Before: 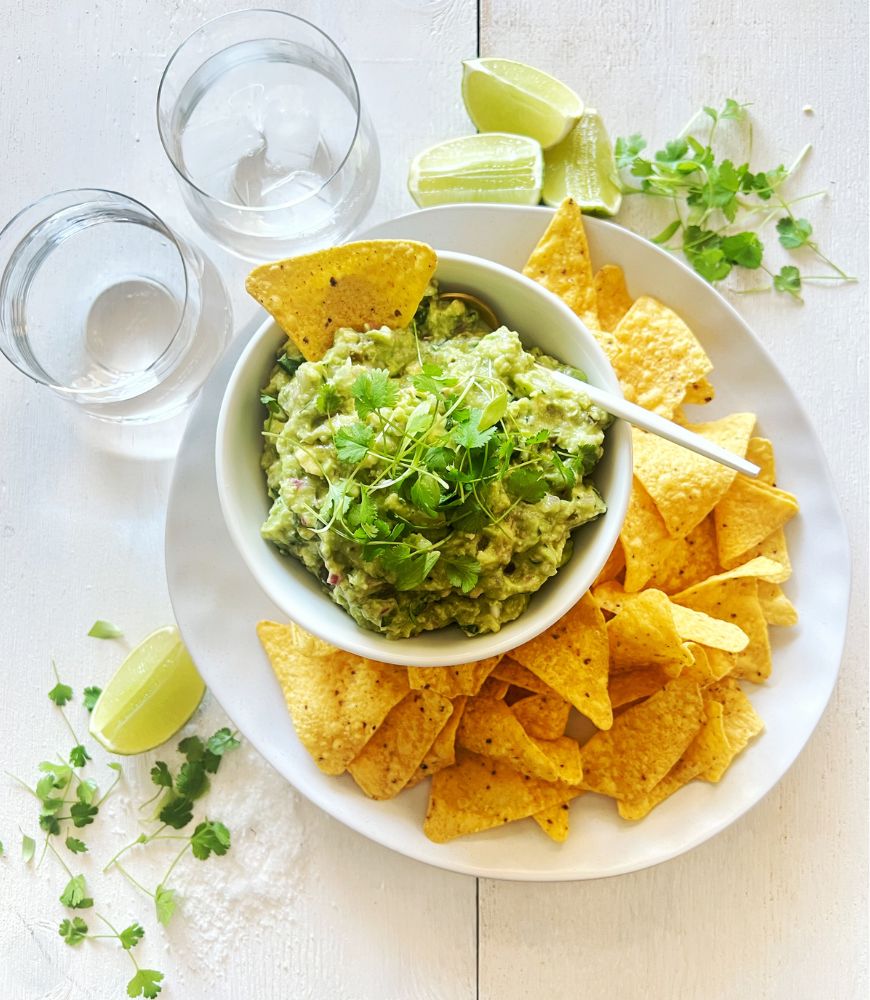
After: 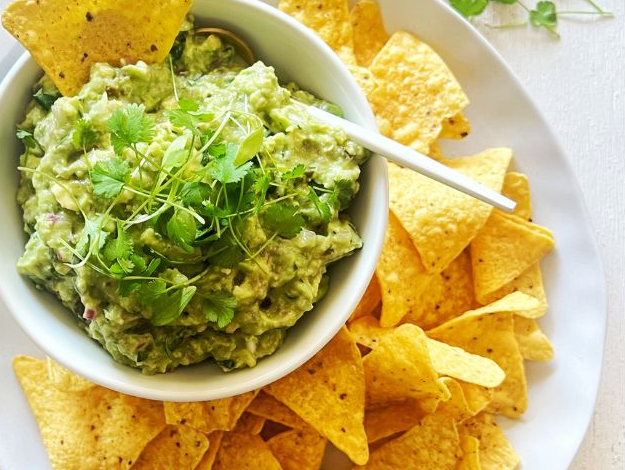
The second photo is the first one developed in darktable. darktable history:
crop and rotate: left 28.049%, top 26.576%, bottom 26.373%
